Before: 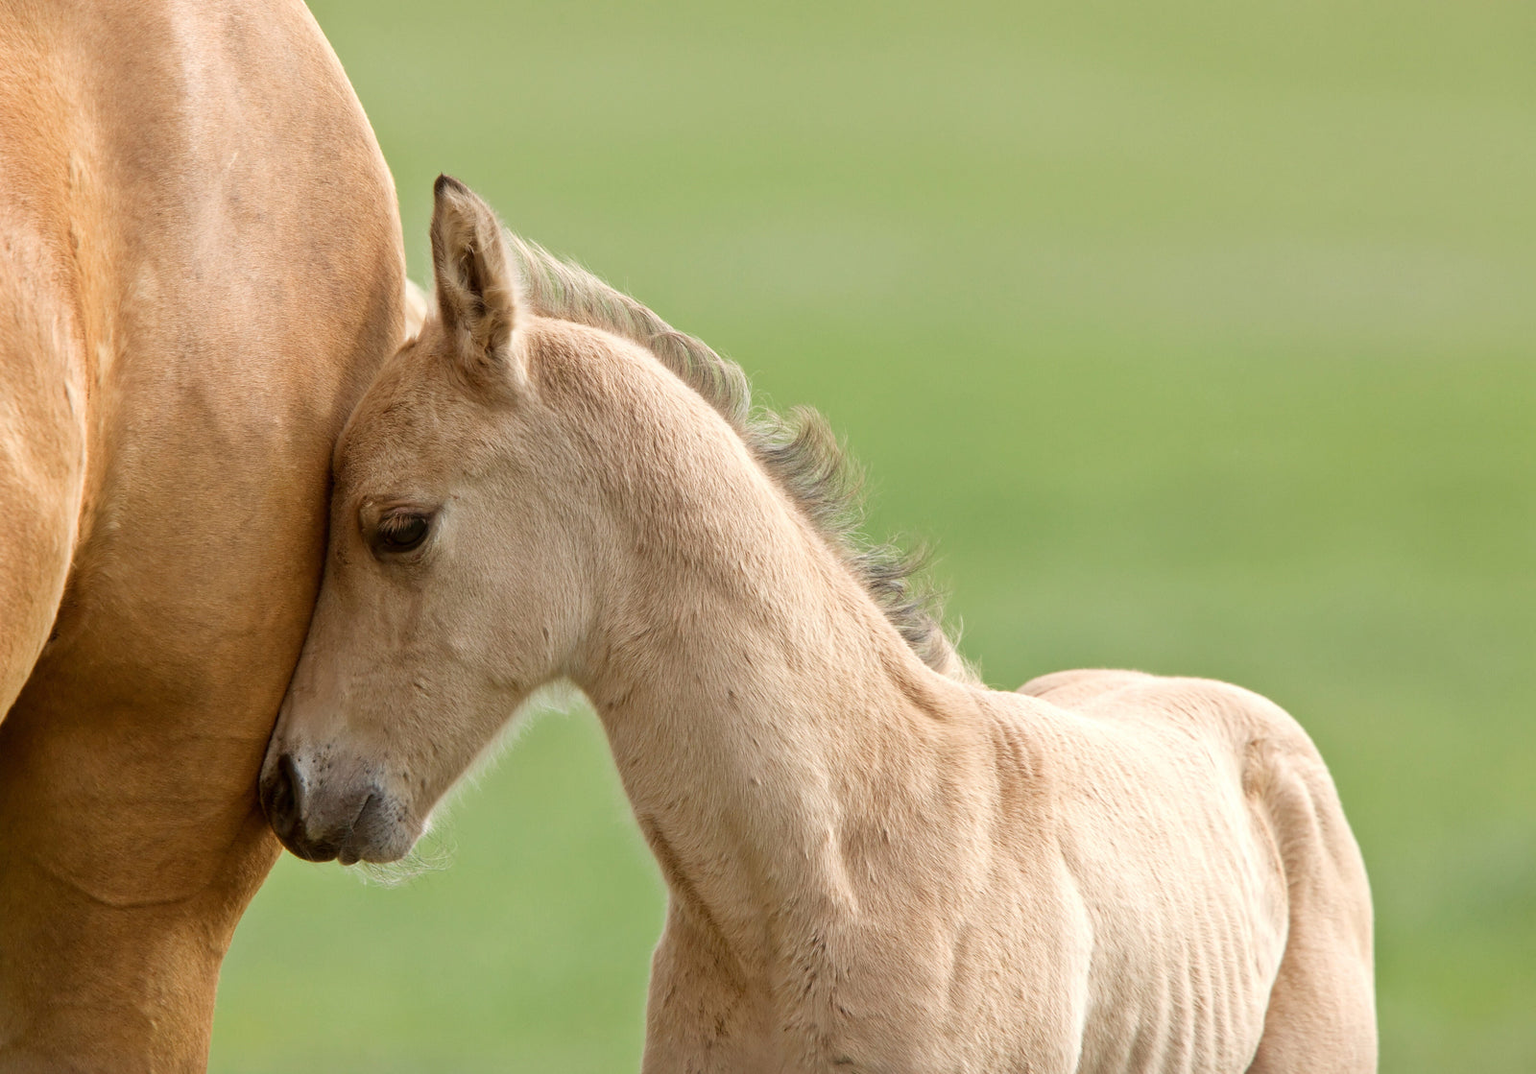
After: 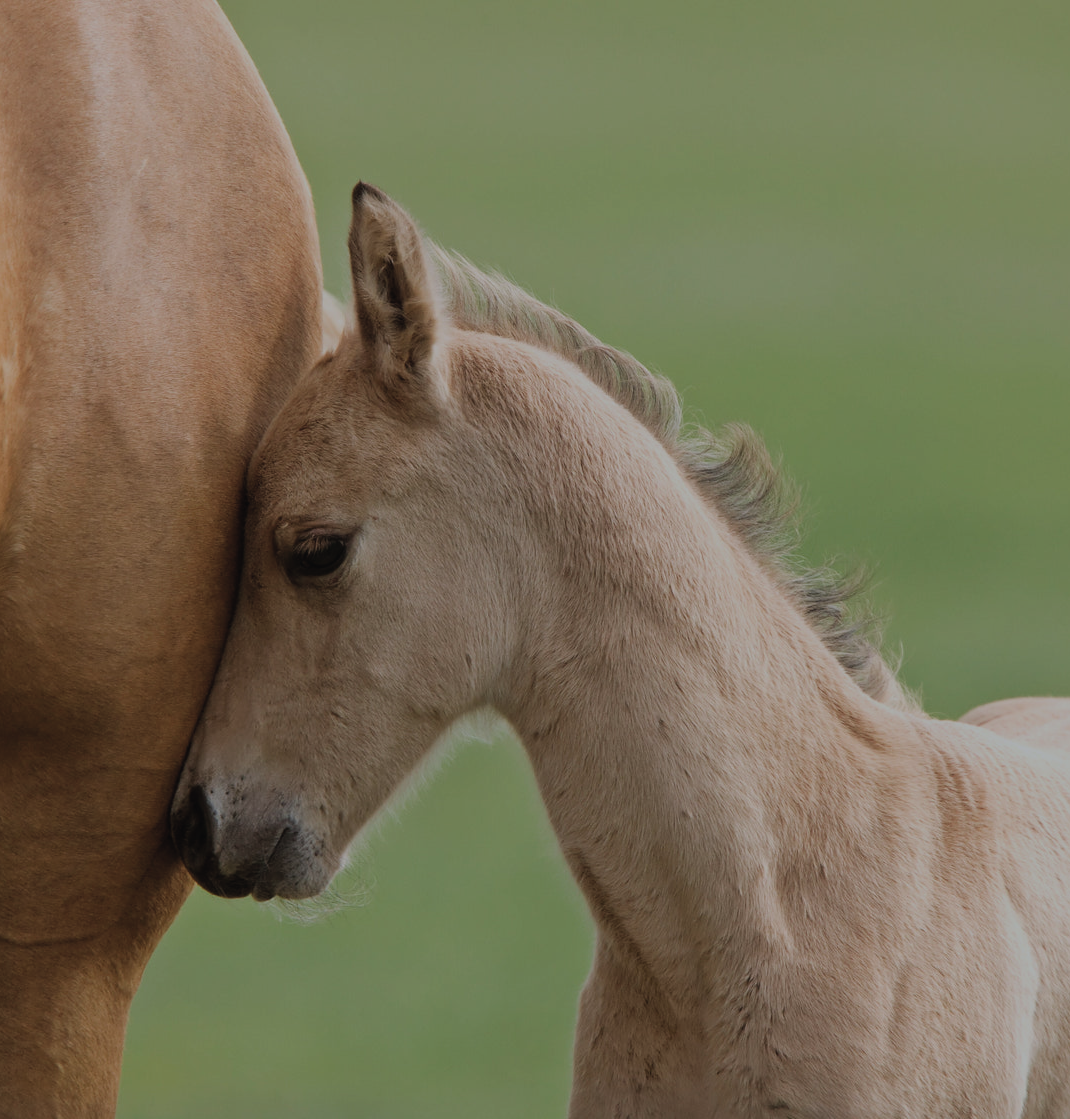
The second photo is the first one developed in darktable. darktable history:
filmic rgb: black relative exposure -7.65 EV, white relative exposure 4.56 EV, hardness 3.61
exposure: black level correction -0.018, exposure -1.023 EV, compensate highlight preservation false
color correction: highlights a* -0.078, highlights b* -5.98, shadows a* -0.134, shadows b* -0.078
crop and rotate: left 6.266%, right 26.818%
